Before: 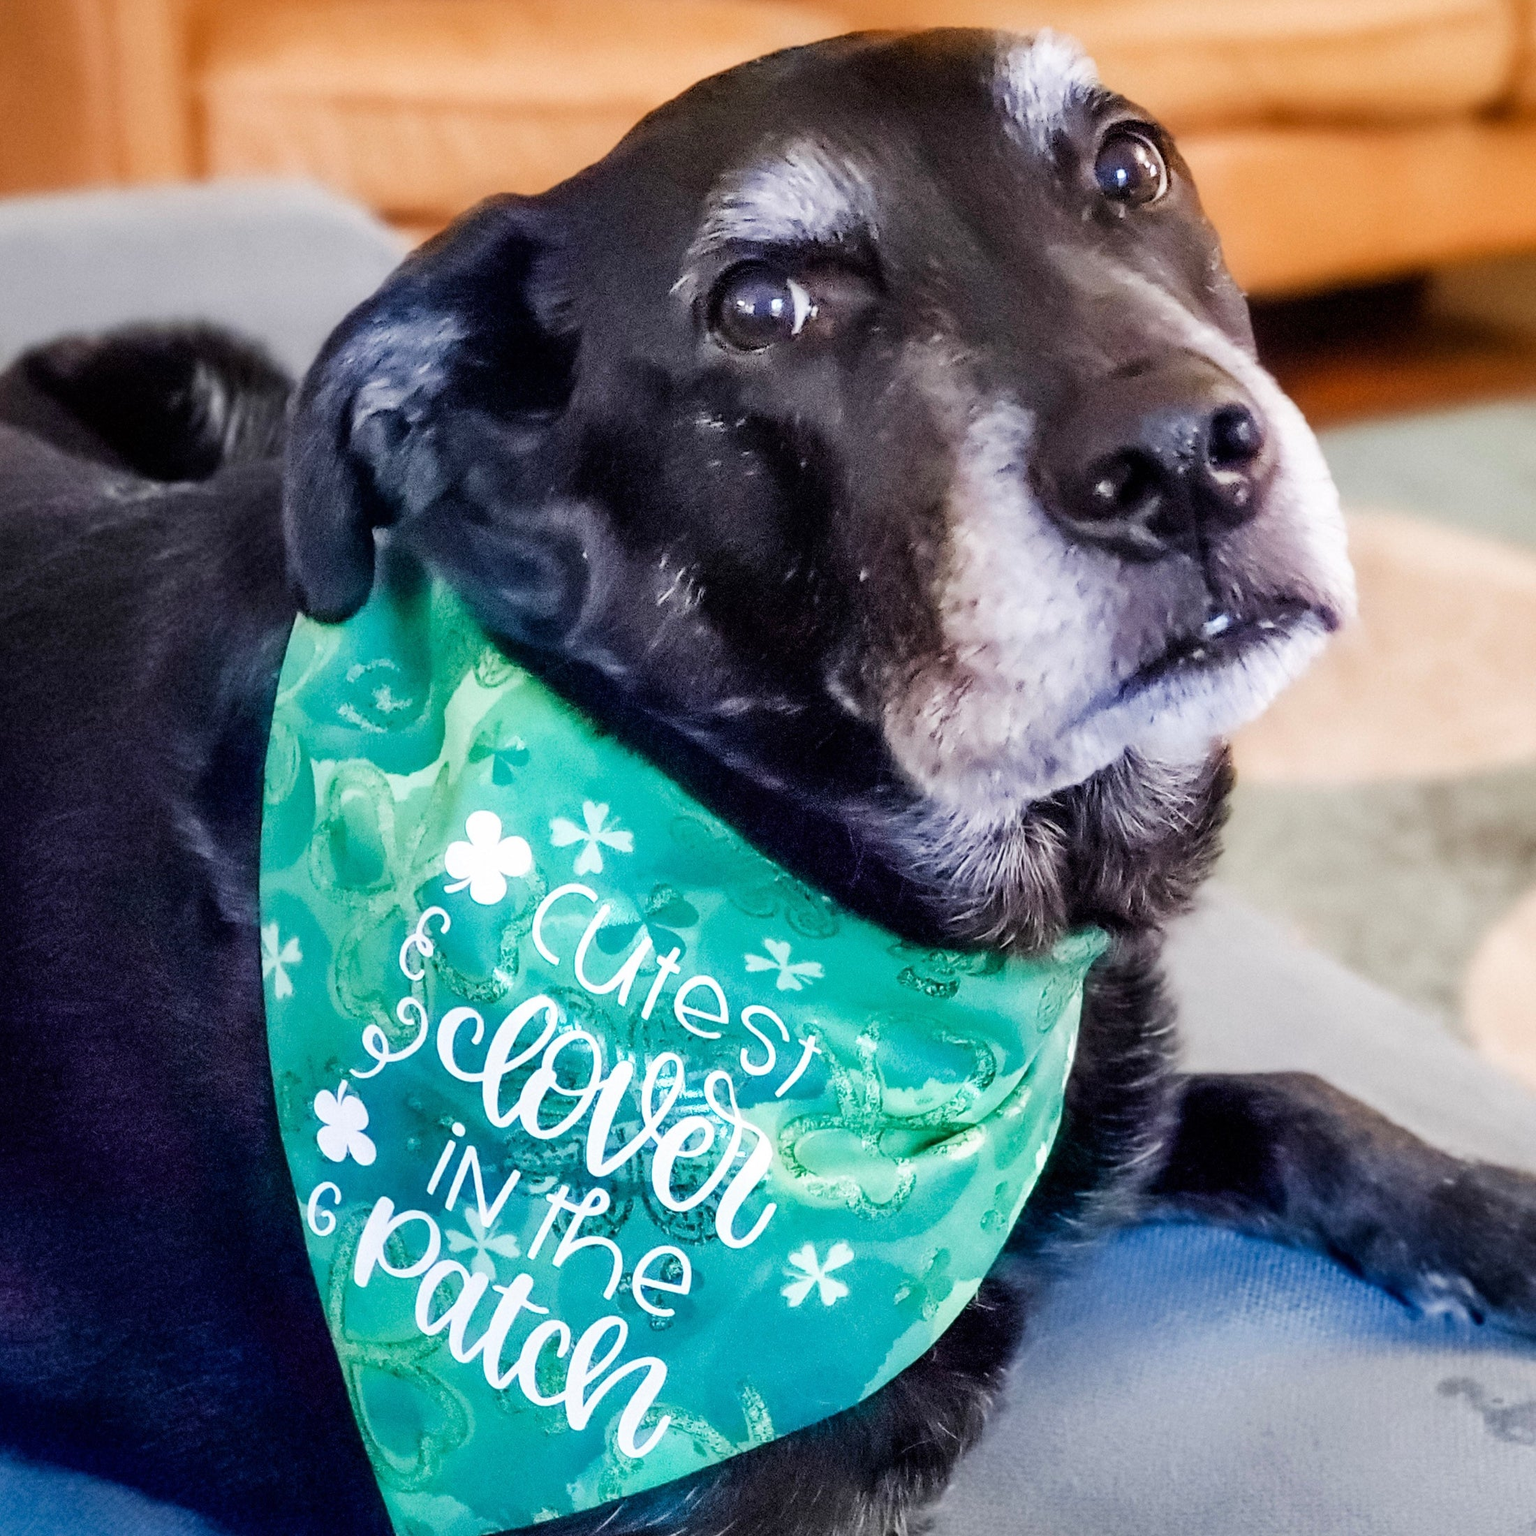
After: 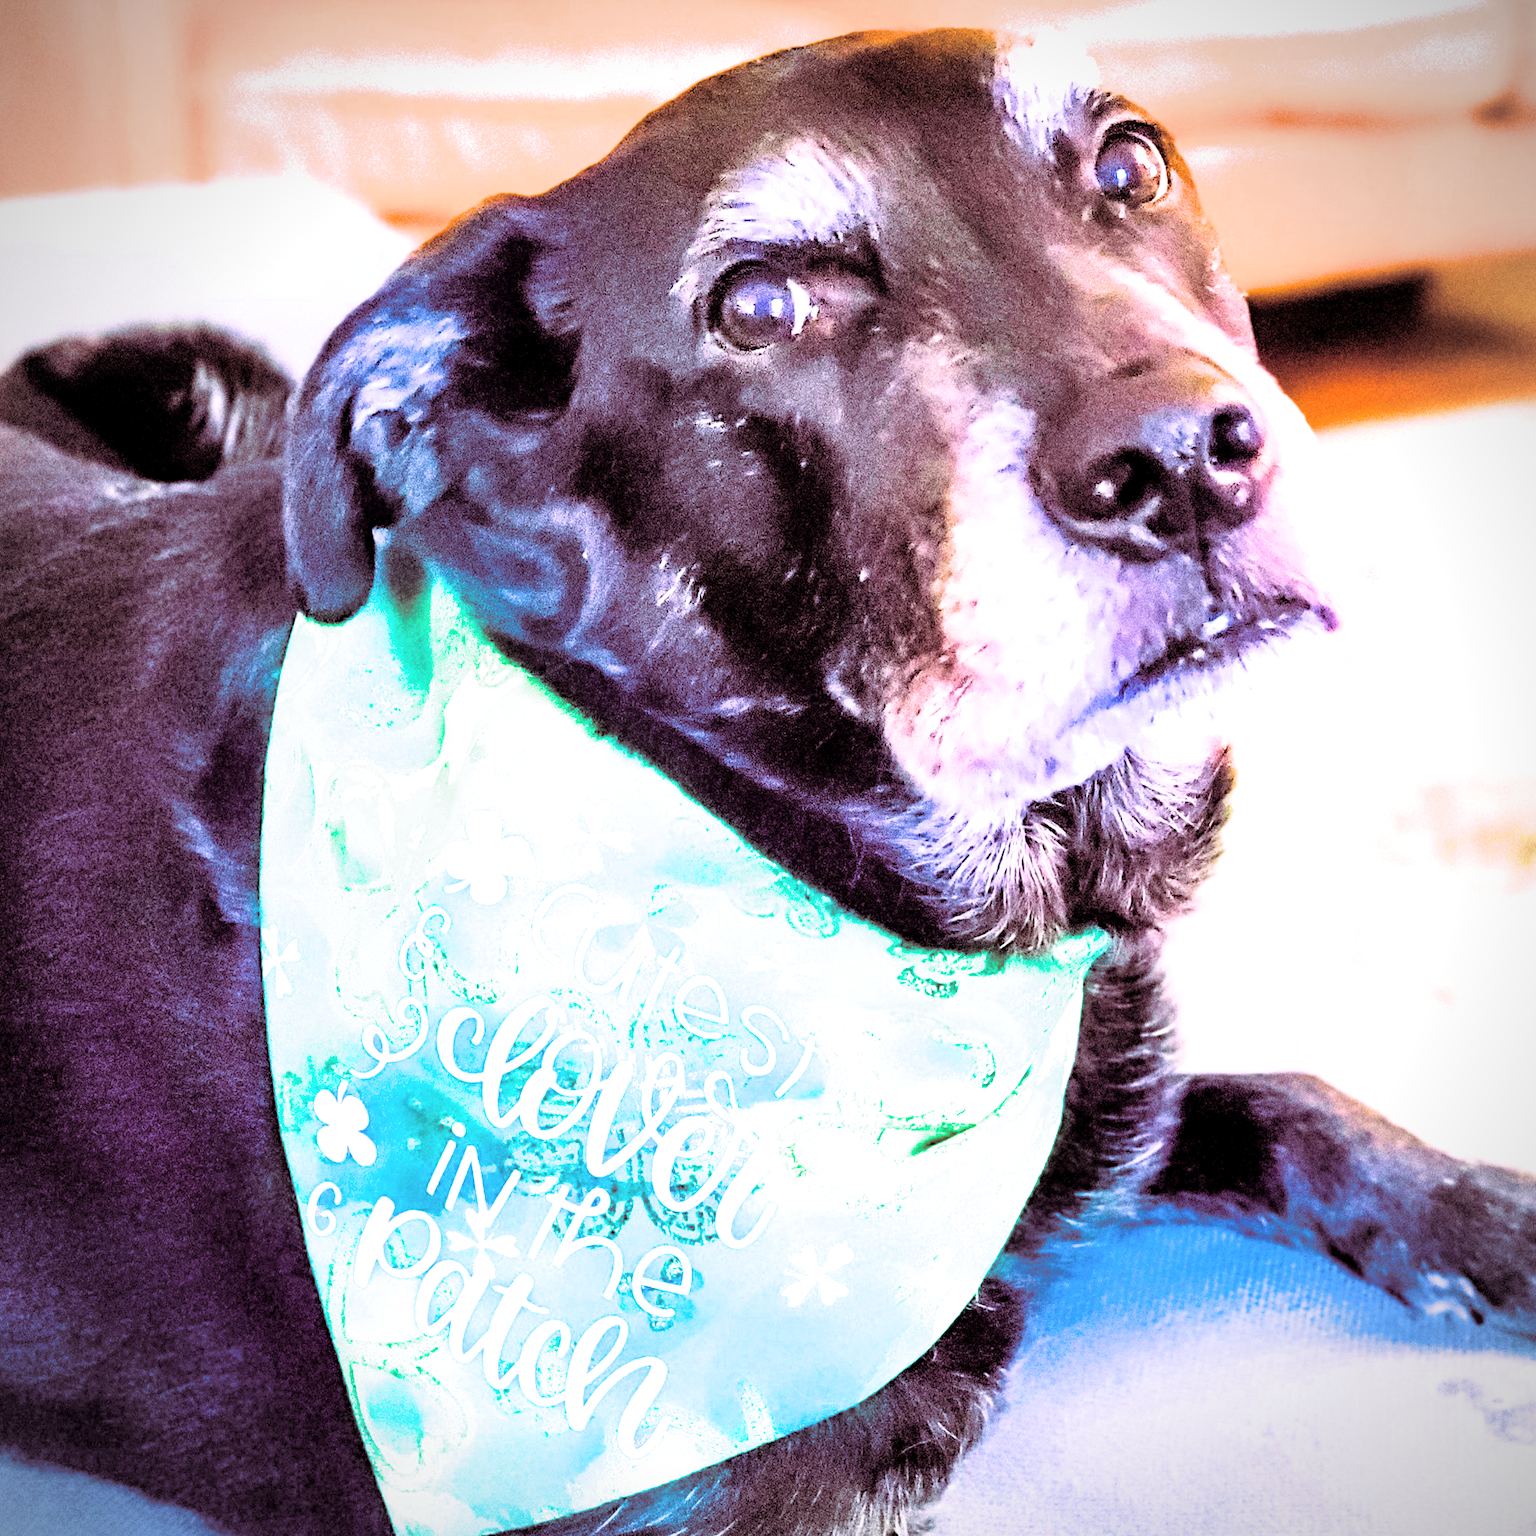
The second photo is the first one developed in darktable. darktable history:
haze removal: strength 0.29, distance 0.25, compatibility mode true, adaptive false
tone equalizer: on, module defaults
color balance rgb: perceptual saturation grading › global saturation 25%, perceptual brilliance grading › global brilliance 35%, perceptual brilliance grading › highlights 50%, perceptual brilliance grading › mid-tones 60%, perceptual brilliance grading › shadows 35%, global vibrance 20%
filmic rgb: black relative exposure -7.65 EV, white relative exposure 4.56 EV, hardness 3.61, color science v6 (2022)
contrast brightness saturation: brightness 0.15
local contrast: highlights 100%, shadows 100%, detail 120%, midtone range 0.2
split-toning: highlights › hue 298.8°, highlights › saturation 0.73, compress 41.76%
vignetting: fall-off start 91.19%
